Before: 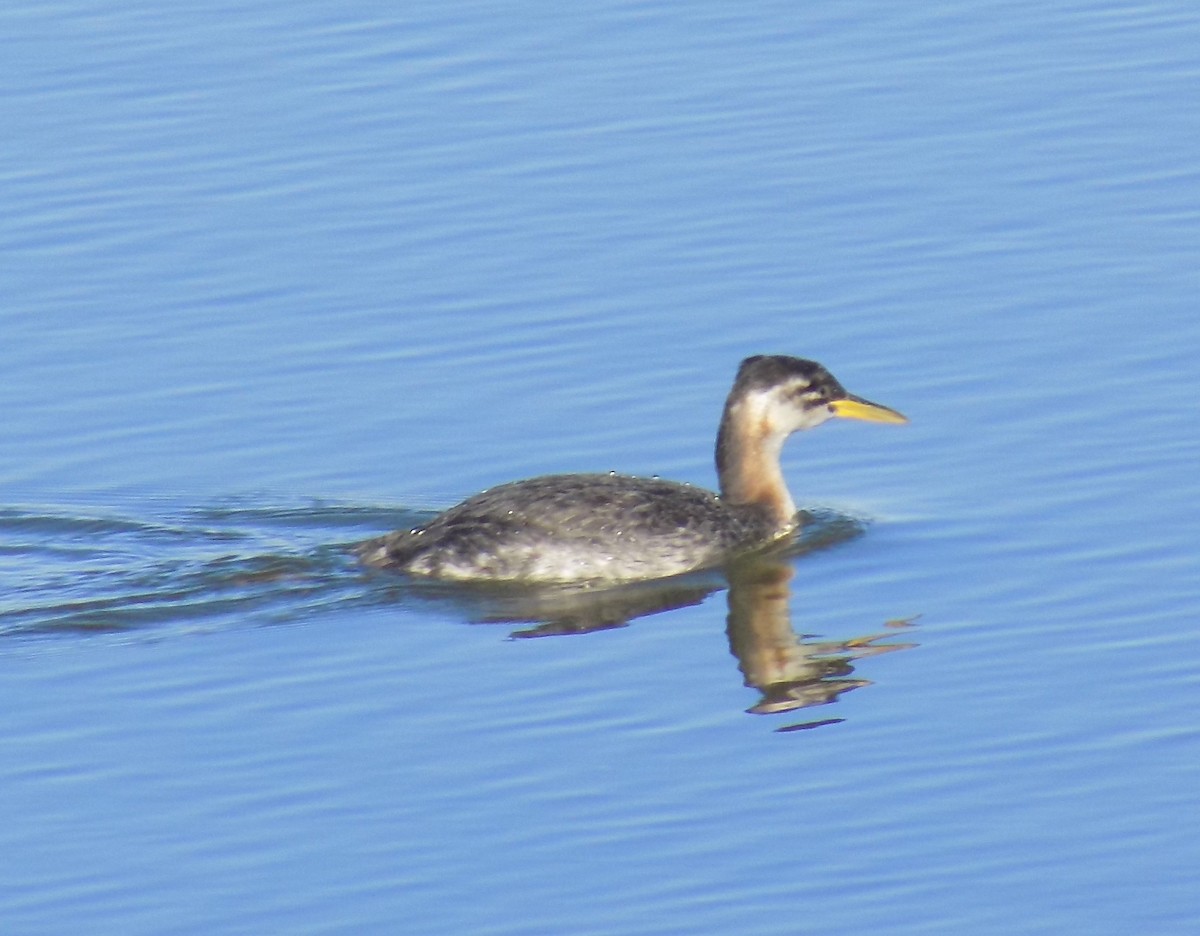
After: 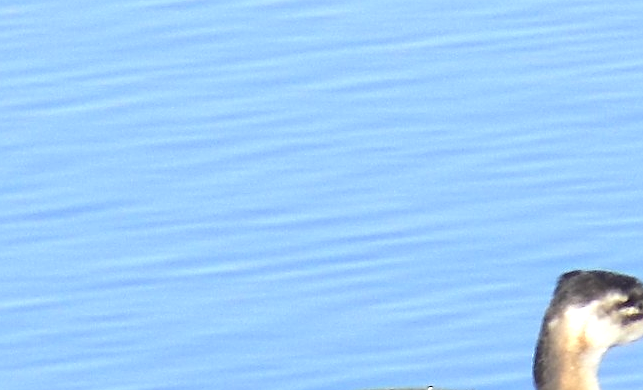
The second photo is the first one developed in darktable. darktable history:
crop: left 15.199%, top 9.174%, right 31.174%, bottom 49.143%
exposure: exposure 0.202 EV, compensate exposure bias true, compensate highlight preservation false
tone equalizer: -8 EV -0.427 EV, -7 EV -0.425 EV, -6 EV -0.308 EV, -5 EV -0.211 EV, -3 EV 0.241 EV, -2 EV 0.36 EV, -1 EV 0.408 EV, +0 EV 0.395 EV, edges refinement/feathering 500, mask exposure compensation -1.25 EV, preserve details no
sharpen: on, module defaults
